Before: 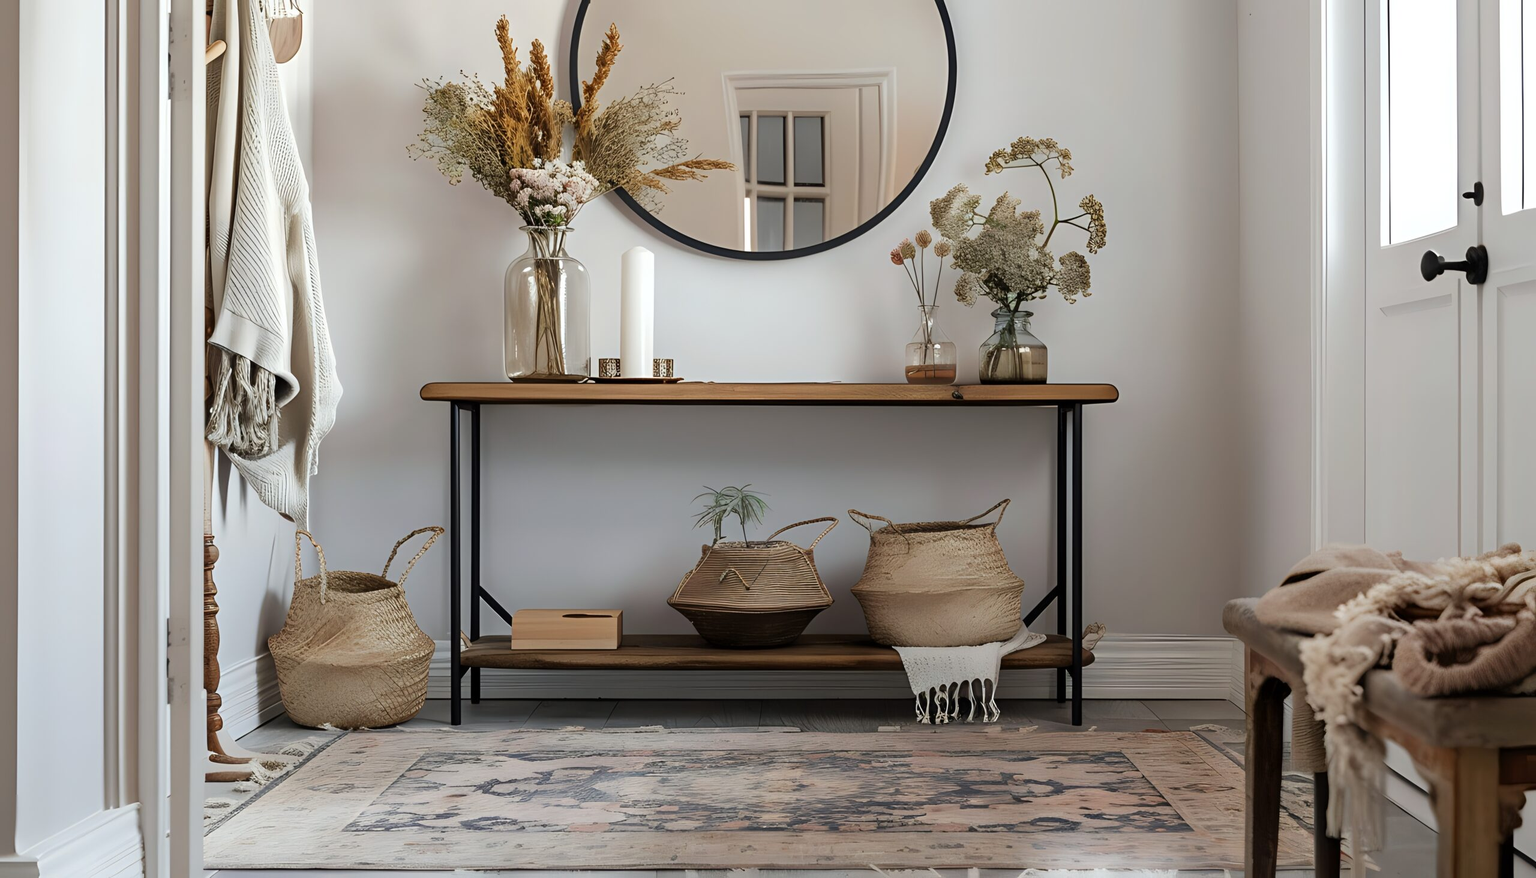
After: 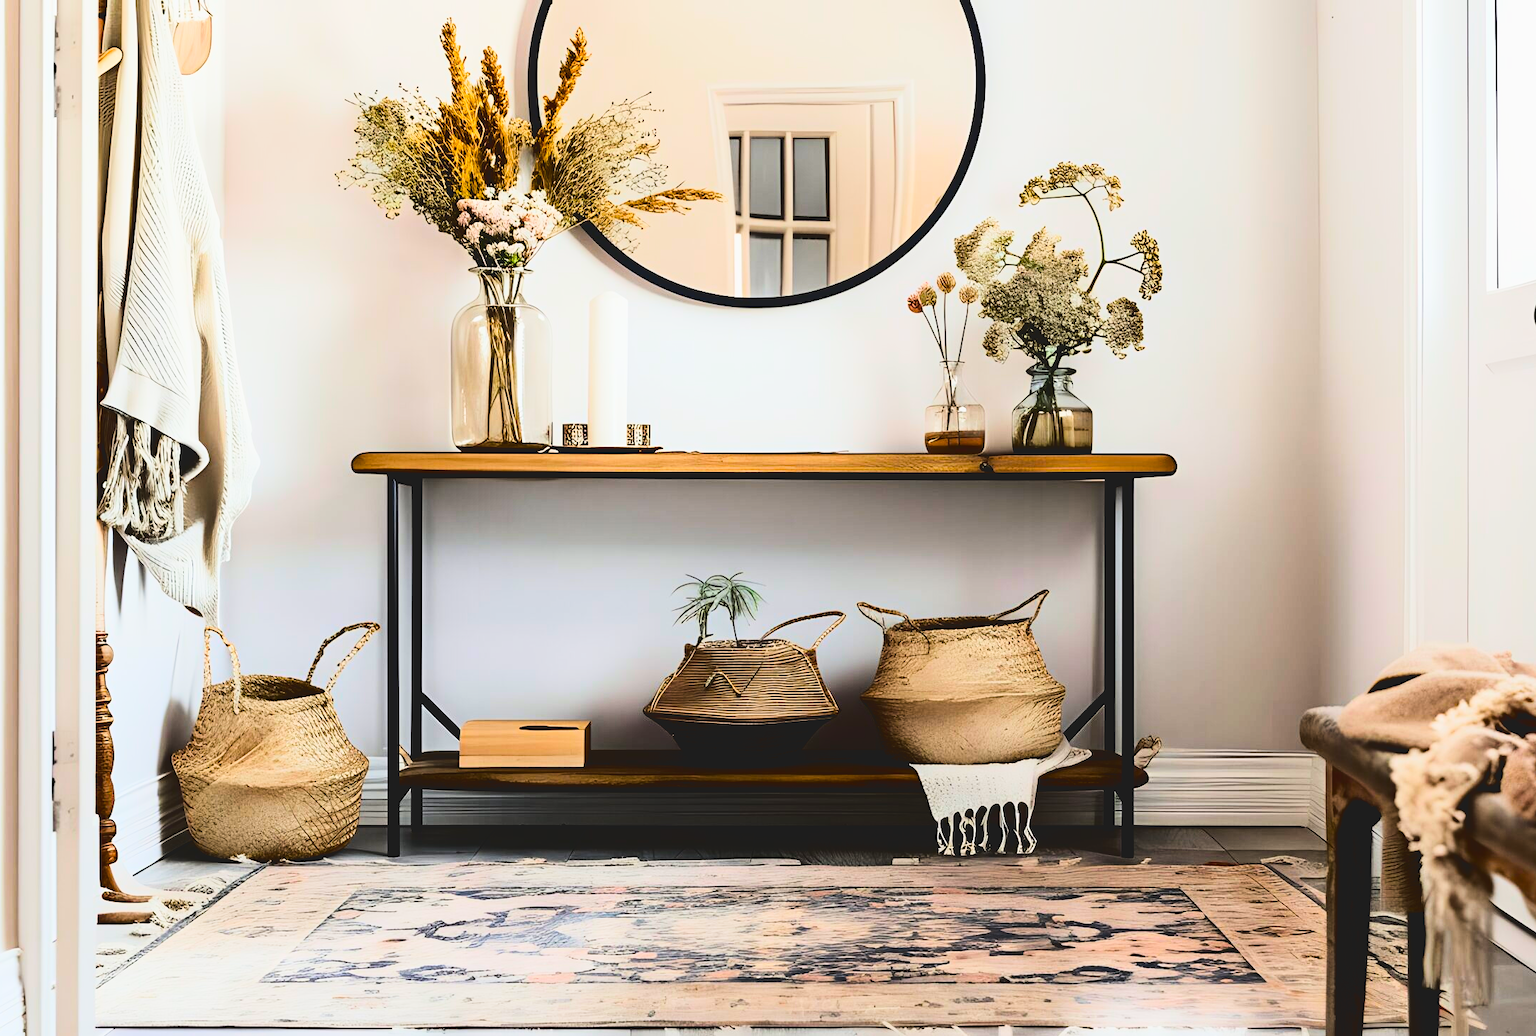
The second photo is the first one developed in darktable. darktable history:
crop: left 8.018%, right 7.356%
contrast brightness saturation: contrast 0.198, brightness 0.164, saturation 0.226
color balance rgb: linear chroma grading › global chroma 9.871%, perceptual saturation grading › global saturation 20%, perceptual saturation grading › highlights -25.846%, perceptual saturation grading › shadows 25.562%, global vibrance 30.012%, contrast 10.634%
tone equalizer: edges refinement/feathering 500, mask exposure compensation -1.57 EV, preserve details no
contrast equalizer: octaves 7, y [[0.6 ×6], [0.55 ×6], [0 ×6], [0 ×6], [0 ×6]], mix -0.211
filmic rgb: black relative exposure -5.06 EV, white relative exposure 3.98 EV, hardness 2.89, contrast 1.297, highlights saturation mix -30.04%
tone curve: curves: ch0 [(0, 0) (0.003, 0.108) (0.011, 0.108) (0.025, 0.108) (0.044, 0.113) (0.069, 0.113) (0.1, 0.121) (0.136, 0.136) (0.177, 0.16) (0.224, 0.192) (0.277, 0.246) (0.335, 0.324) (0.399, 0.419) (0.468, 0.518) (0.543, 0.622) (0.623, 0.721) (0.709, 0.815) (0.801, 0.893) (0.898, 0.949) (1, 1)], color space Lab, linked channels, preserve colors none
